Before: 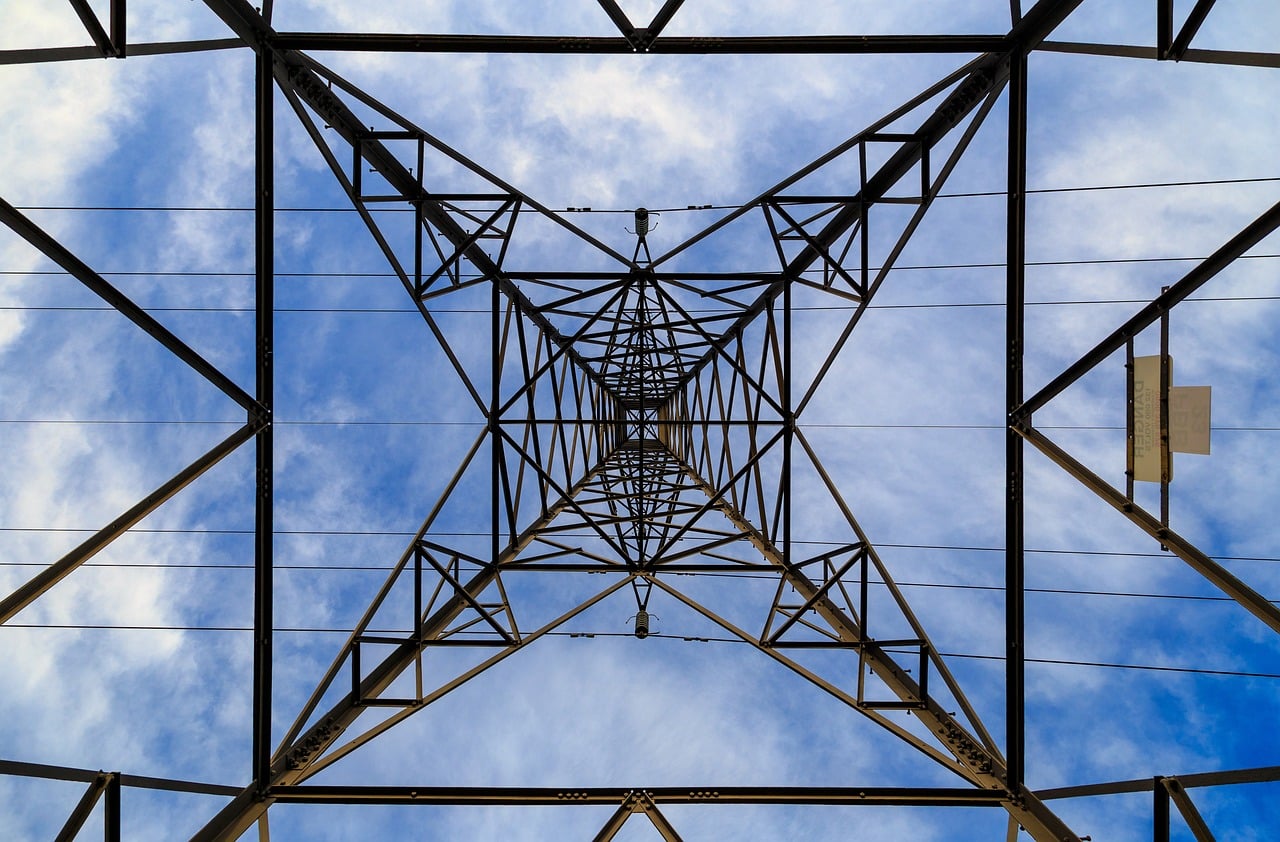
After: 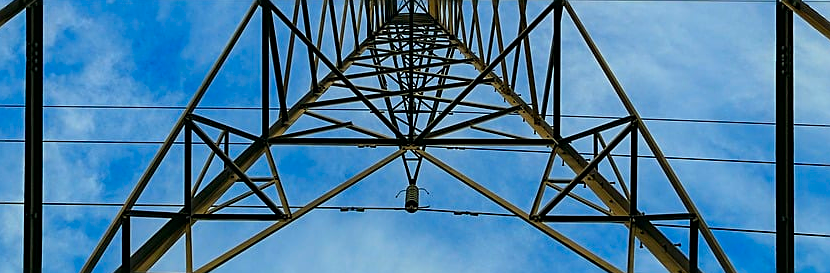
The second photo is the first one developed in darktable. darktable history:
sharpen: on, module defaults
exposure: exposure -0.152 EV, compensate highlight preservation false
crop: left 18.01%, top 50.642%, right 17.087%, bottom 16.885%
color correction: highlights a* -7.34, highlights b* 1.47, shadows a* -3.56, saturation 1.42
